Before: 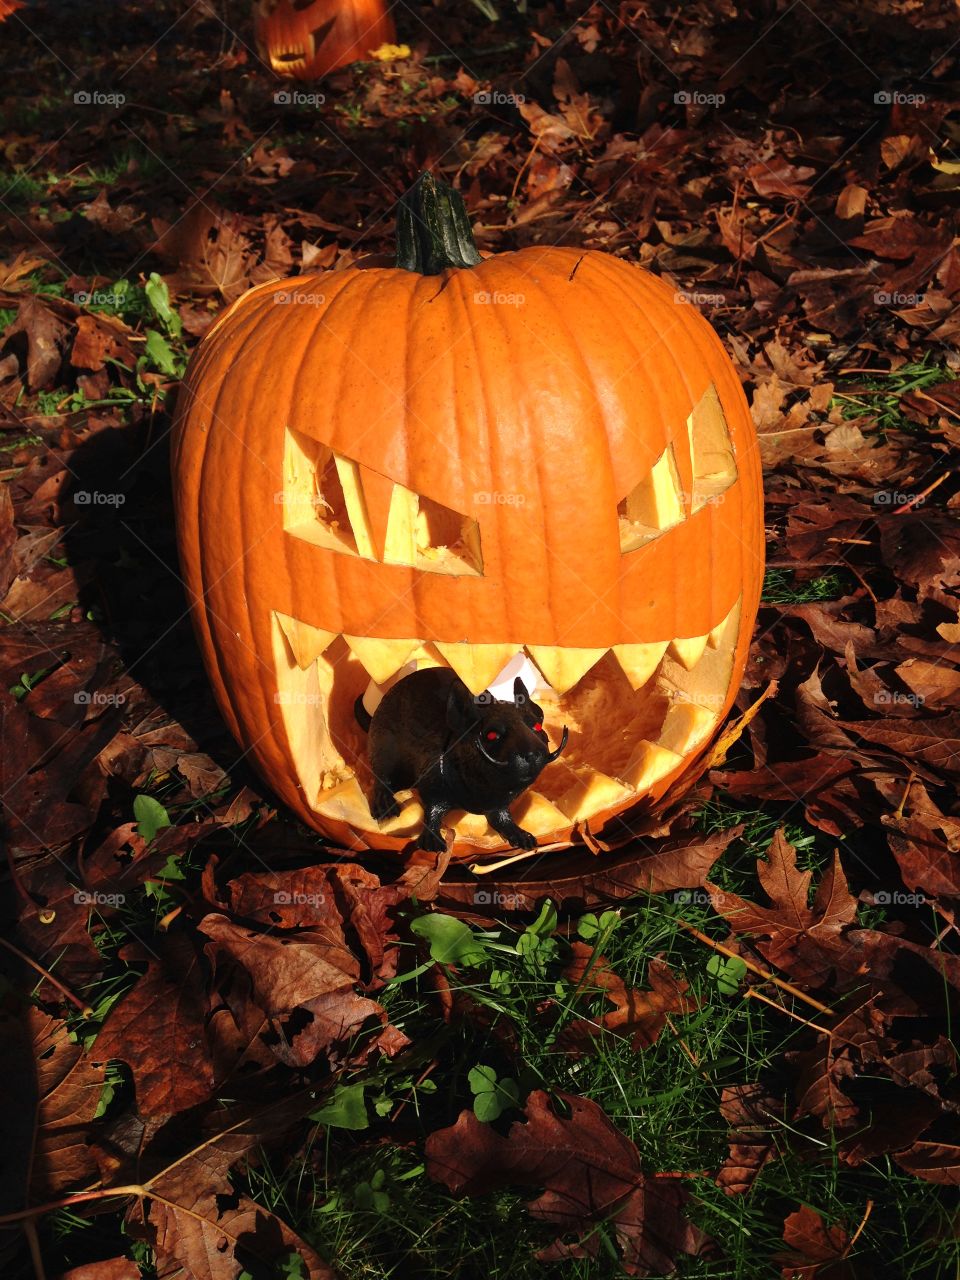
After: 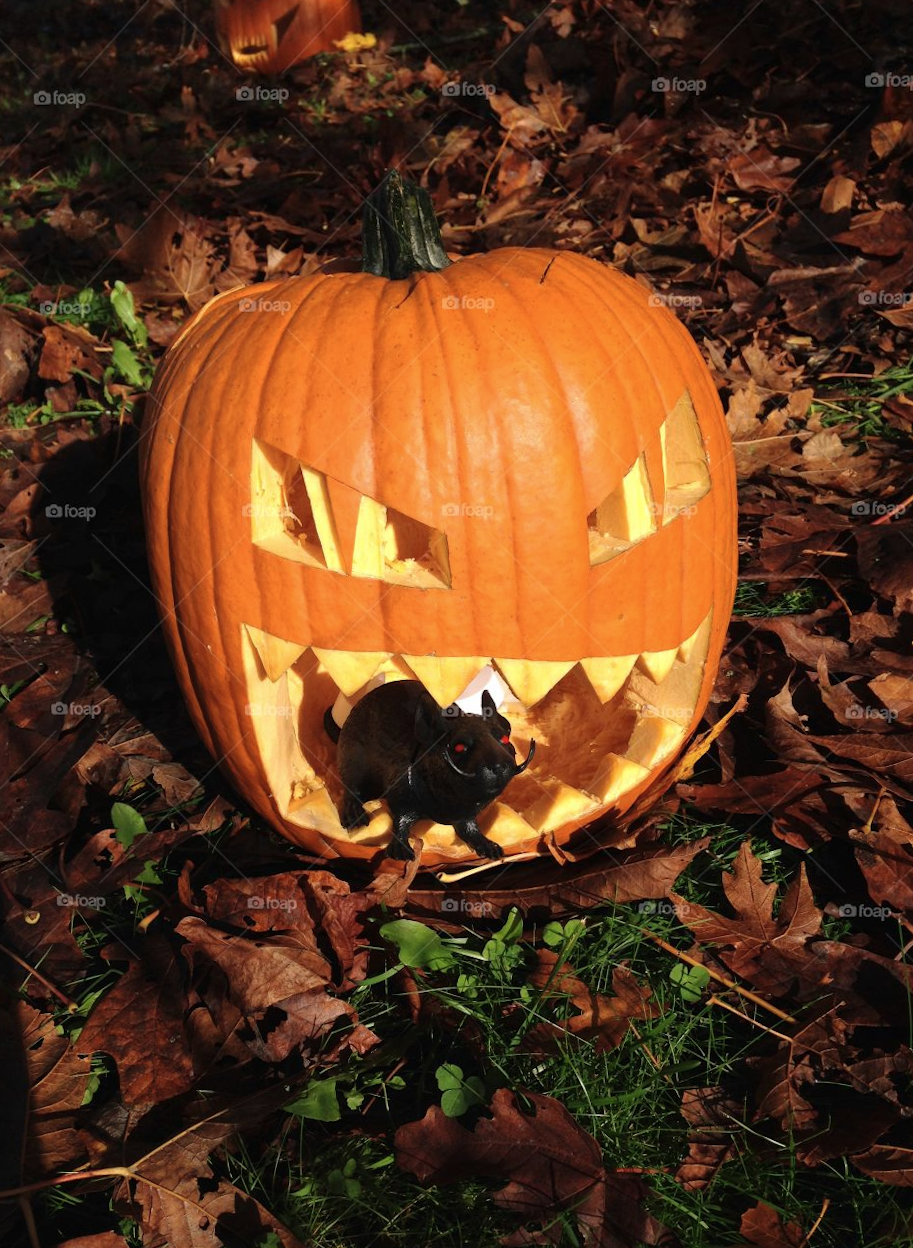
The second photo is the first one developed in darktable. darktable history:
rotate and perspective: rotation 0.074°, lens shift (vertical) 0.096, lens shift (horizontal) -0.041, crop left 0.043, crop right 0.952, crop top 0.024, crop bottom 0.979
color zones: curves: ch1 [(0, 0.469) (0.01, 0.469) (0.12, 0.446) (0.248, 0.469) (0.5, 0.5) (0.748, 0.5) (0.99, 0.469) (1, 0.469)]
